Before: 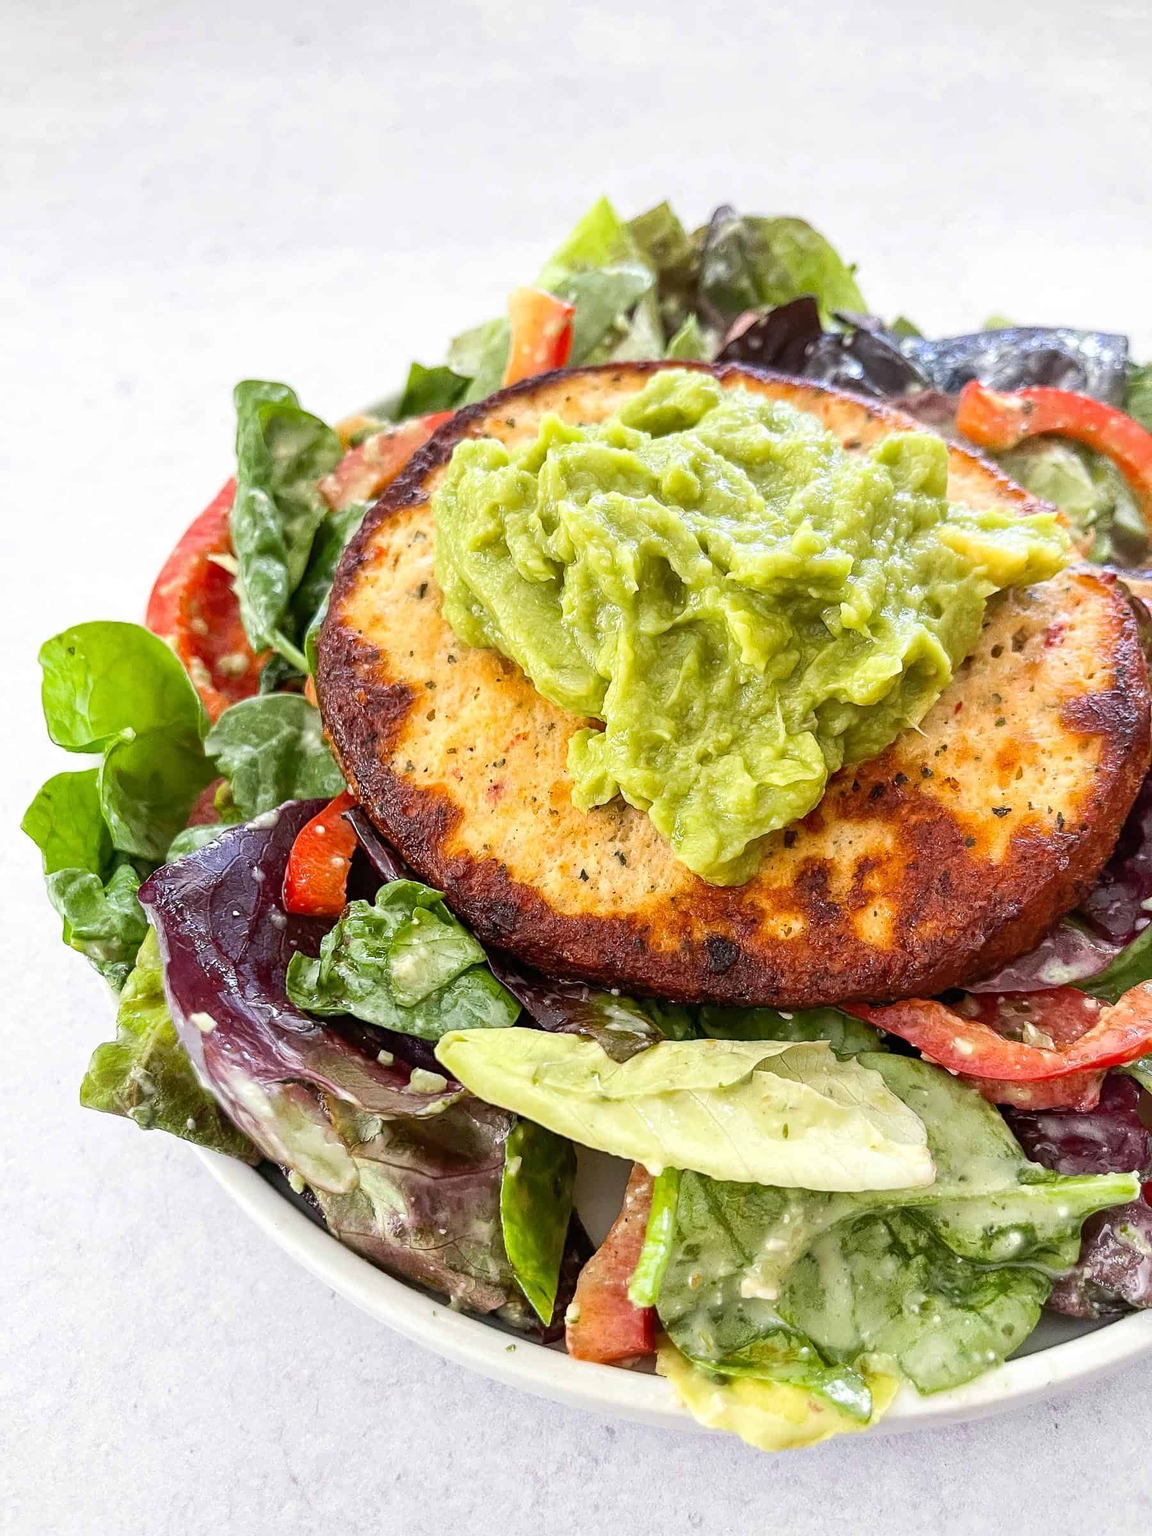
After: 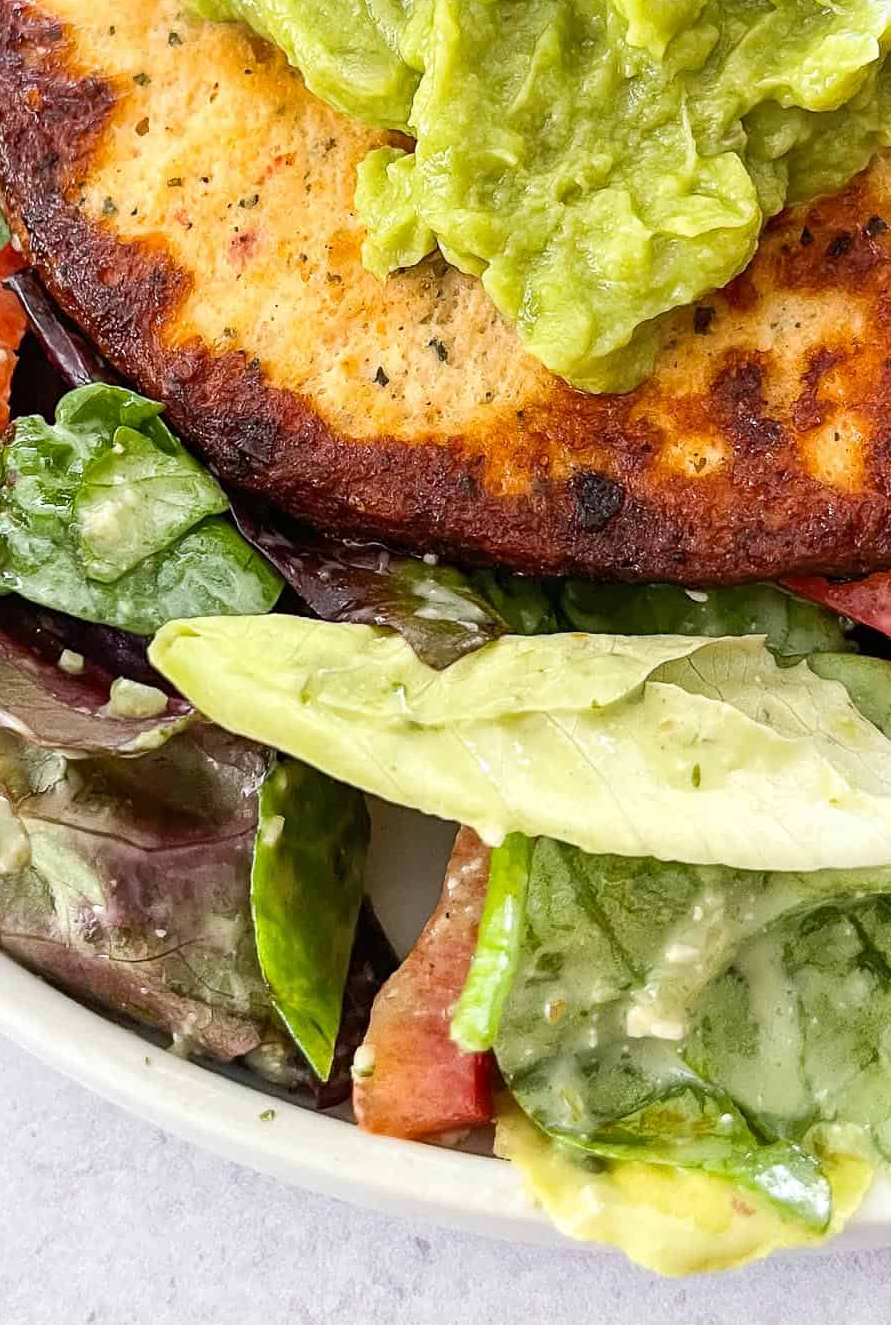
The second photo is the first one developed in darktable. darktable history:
crop: left 29.553%, top 41.316%, right 20.894%, bottom 3.466%
